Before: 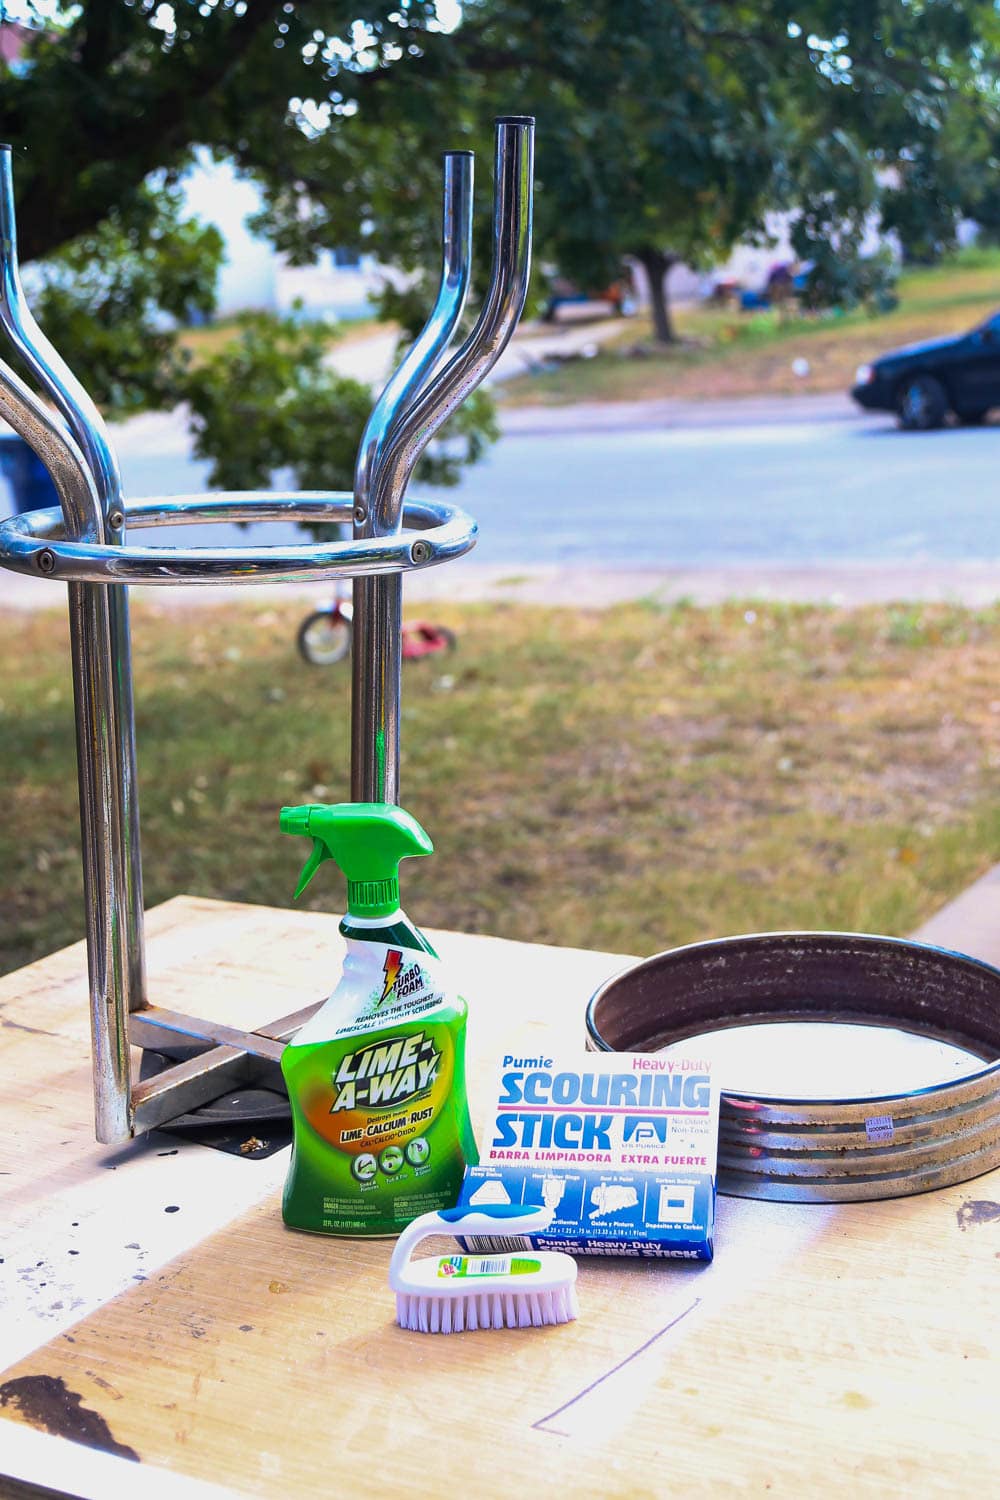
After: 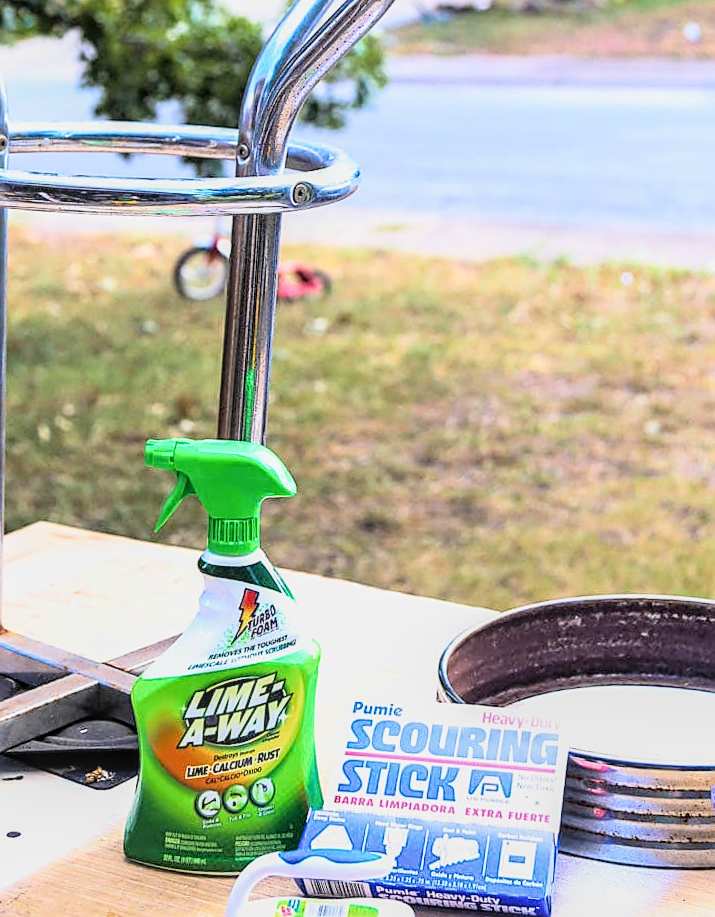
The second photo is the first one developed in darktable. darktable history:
exposure: black level correction 0, exposure 0.695 EV, compensate exposure bias true, compensate highlight preservation false
filmic rgb: black relative exposure -7.71 EV, white relative exposure 4.4 EV, hardness 3.75, latitude 49.88%, contrast 1.101, color science v5 (2021), contrast in shadows safe, contrast in highlights safe
crop and rotate: angle -3.49°, left 9.882%, top 21.286%, right 12.201%, bottom 12.066%
local contrast: on, module defaults
contrast brightness saturation: contrast 0.055, brightness 0.063, saturation 0.009
sharpen: amount 0.496
